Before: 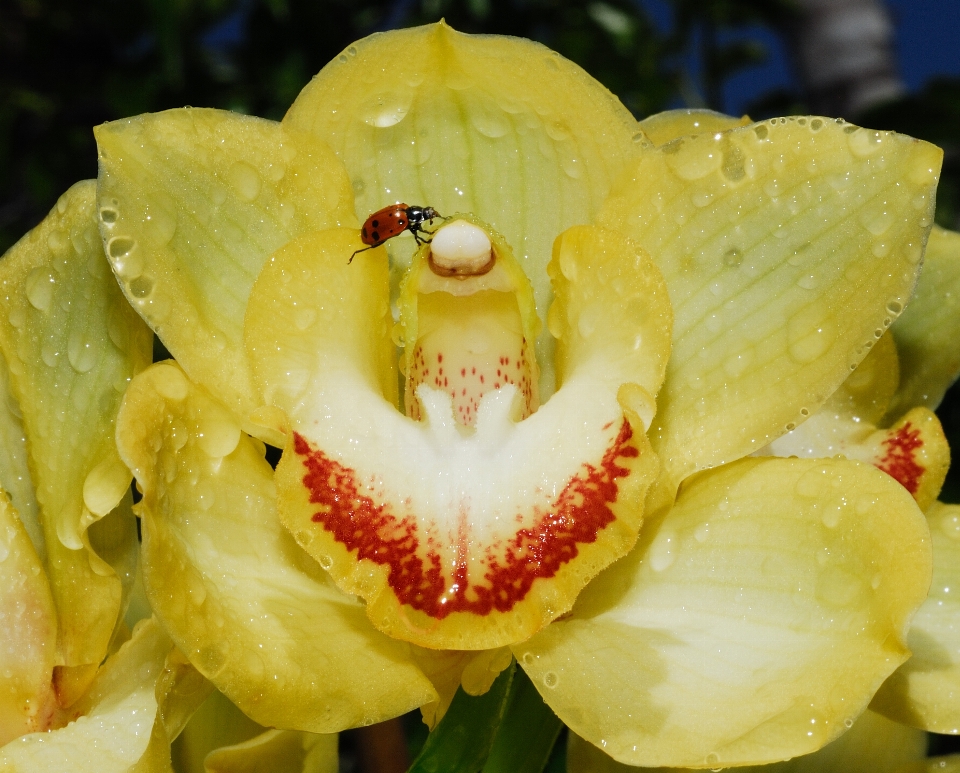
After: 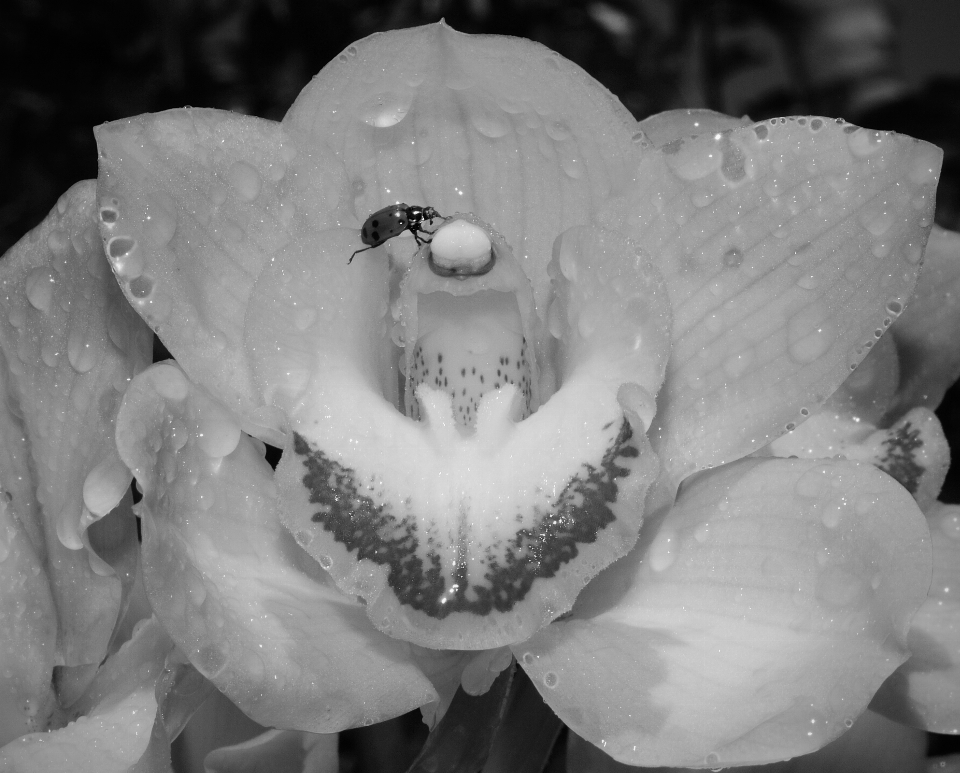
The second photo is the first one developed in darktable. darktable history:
color calibration: output gray [0.31, 0.36, 0.33, 0], x 0.356, y 0.368, temperature 4691.86 K
vignetting: on, module defaults
